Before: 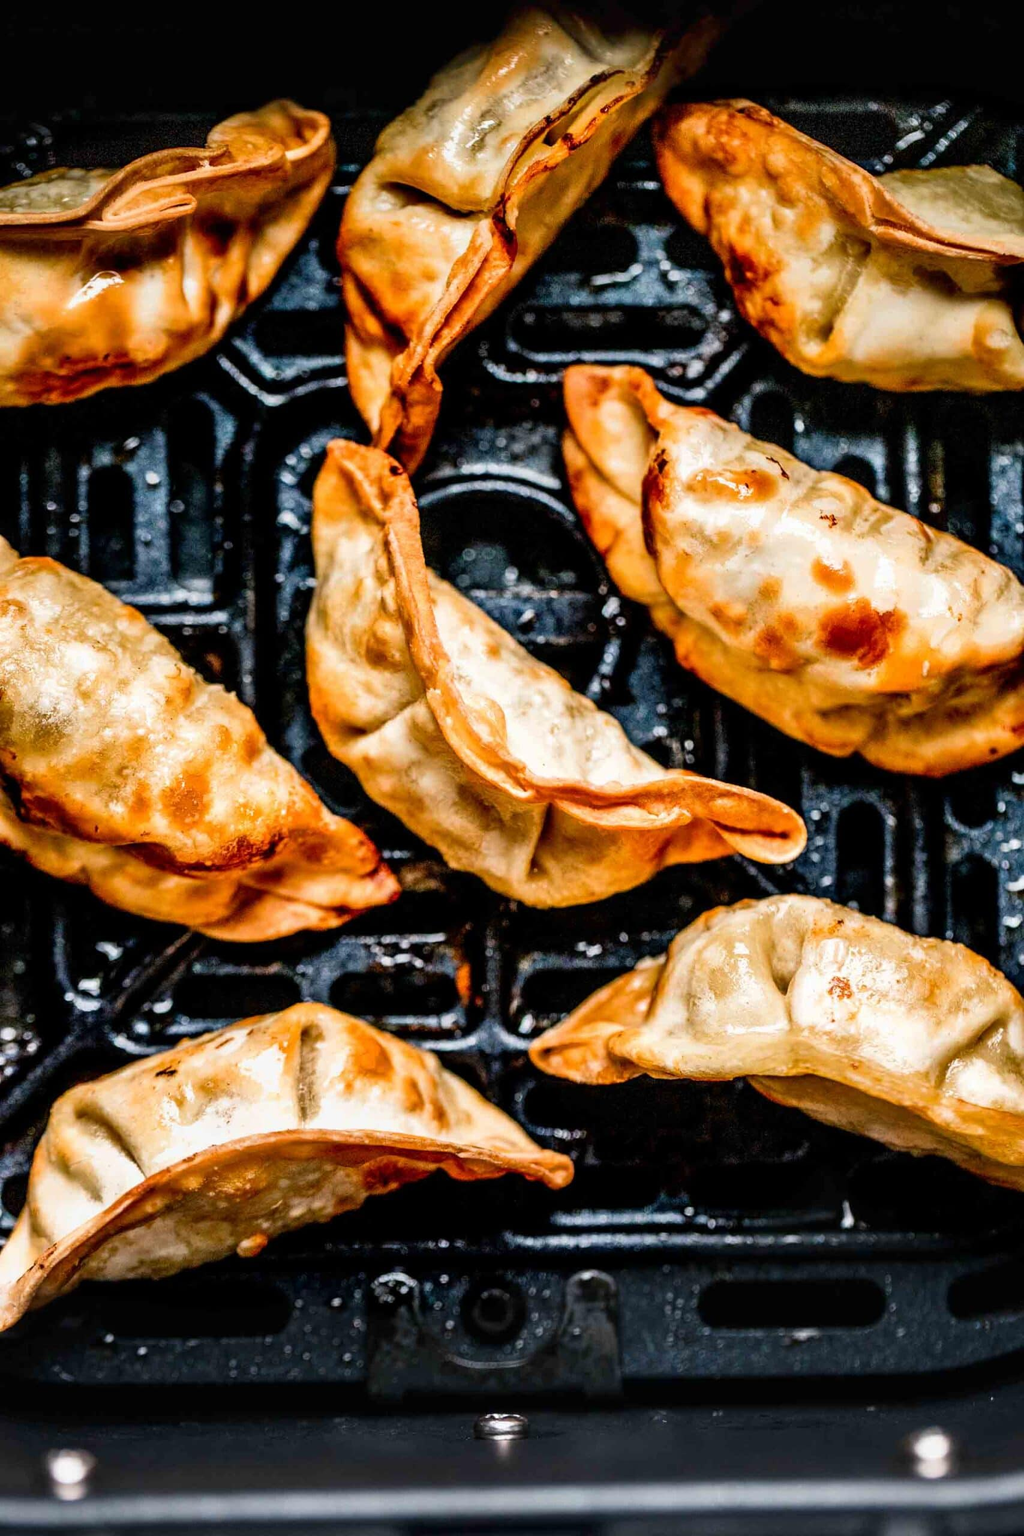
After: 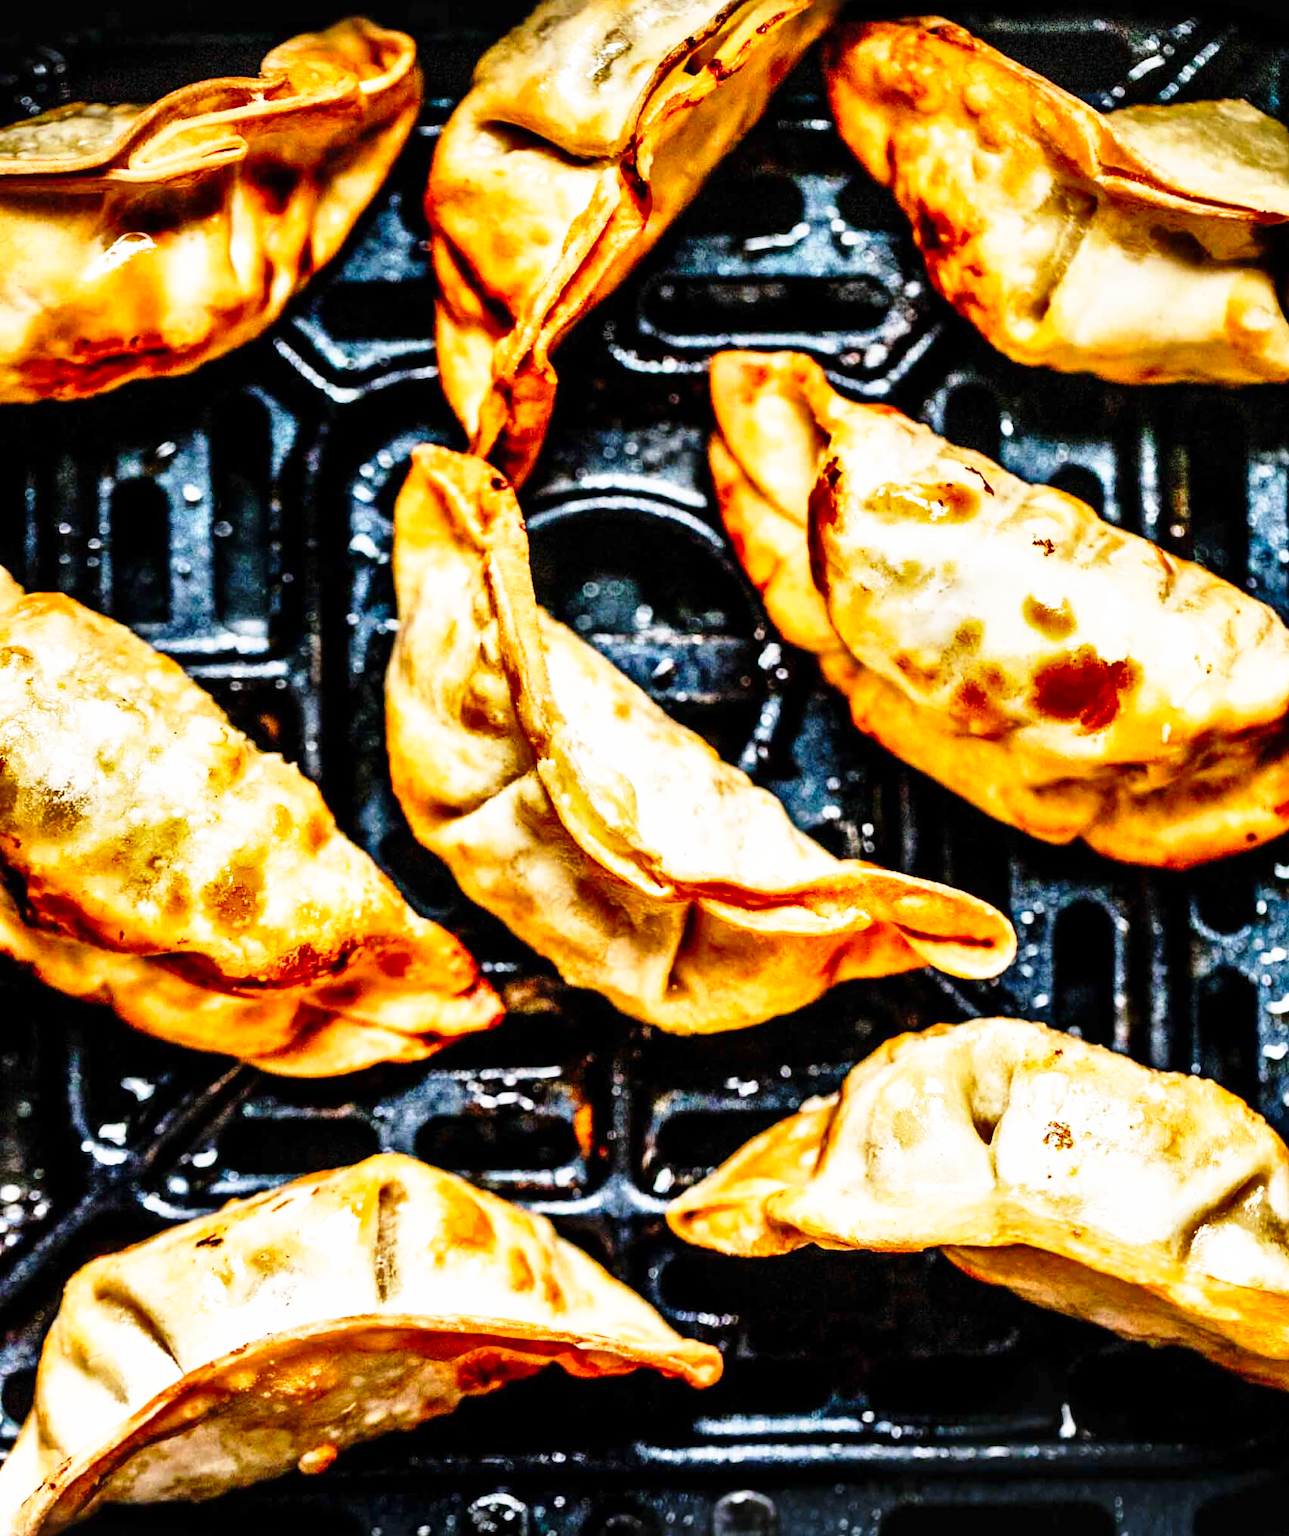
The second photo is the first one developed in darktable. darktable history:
base curve: curves: ch0 [(0, 0) (0.026, 0.03) (0.109, 0.232) (0.351, 0.748) (0.669, 0.968) (1, 1)], preserve colors none
crop and rotate: top 5.659%, bottom 14.901%
shadows and highlights: shadows 20.82, highlights -81.68, soften with gaussian
